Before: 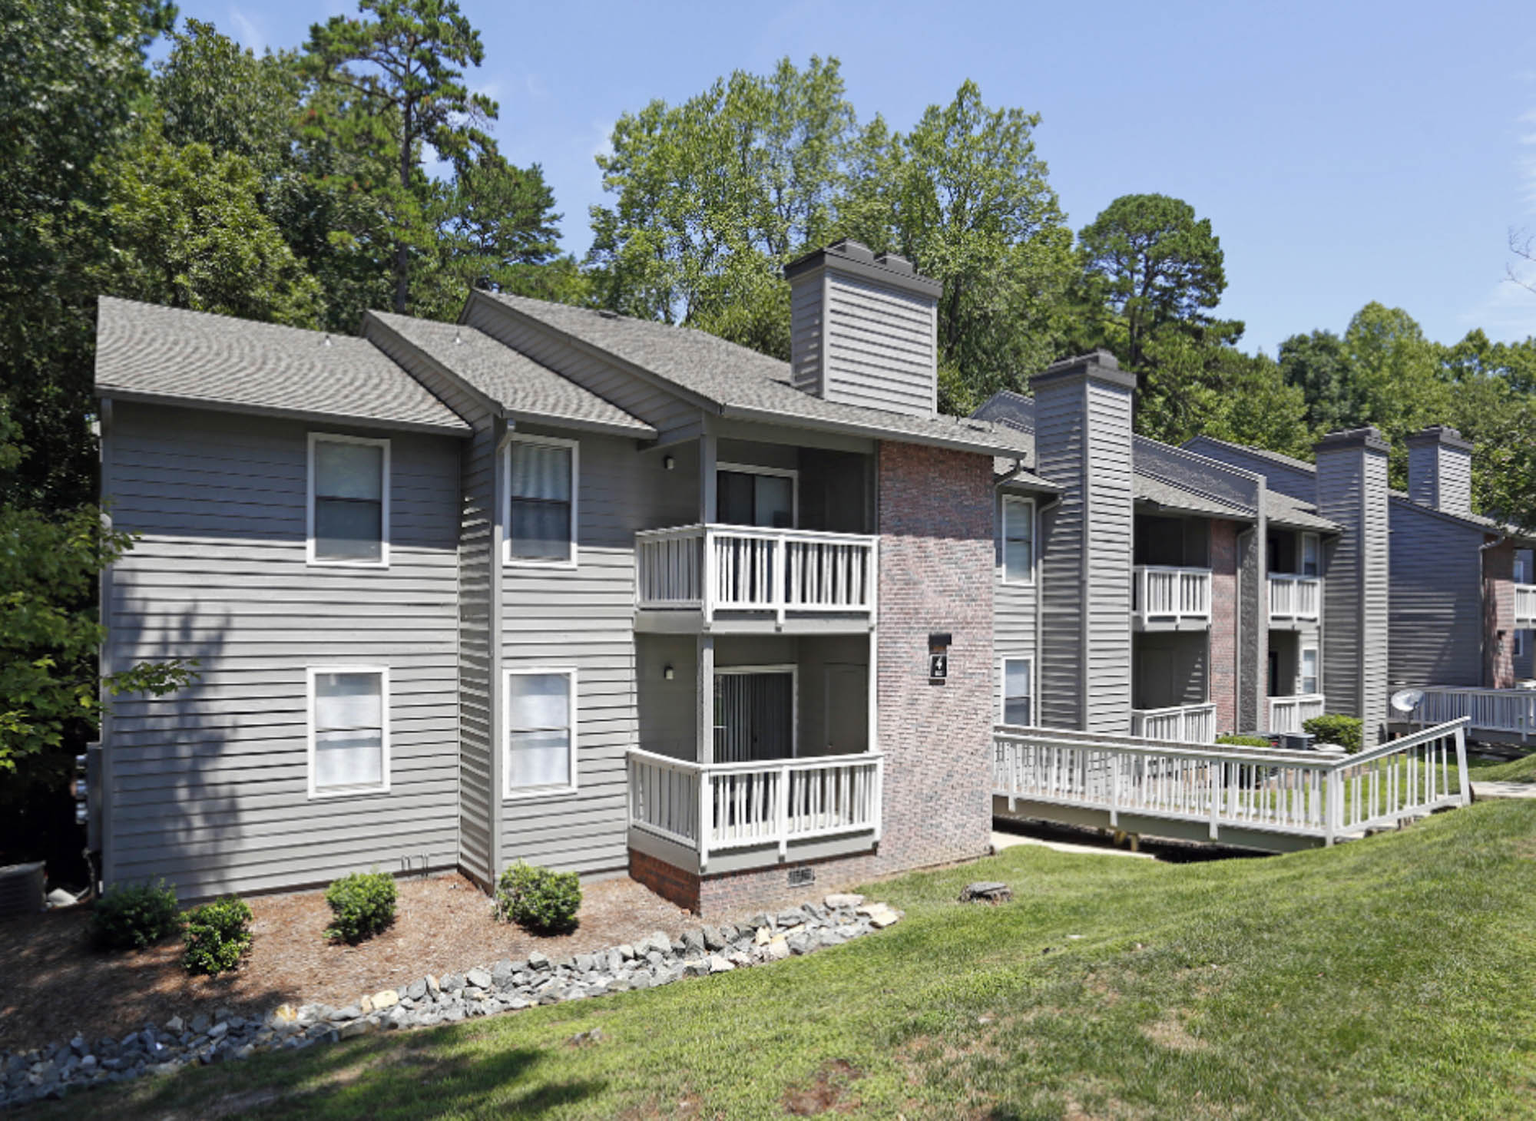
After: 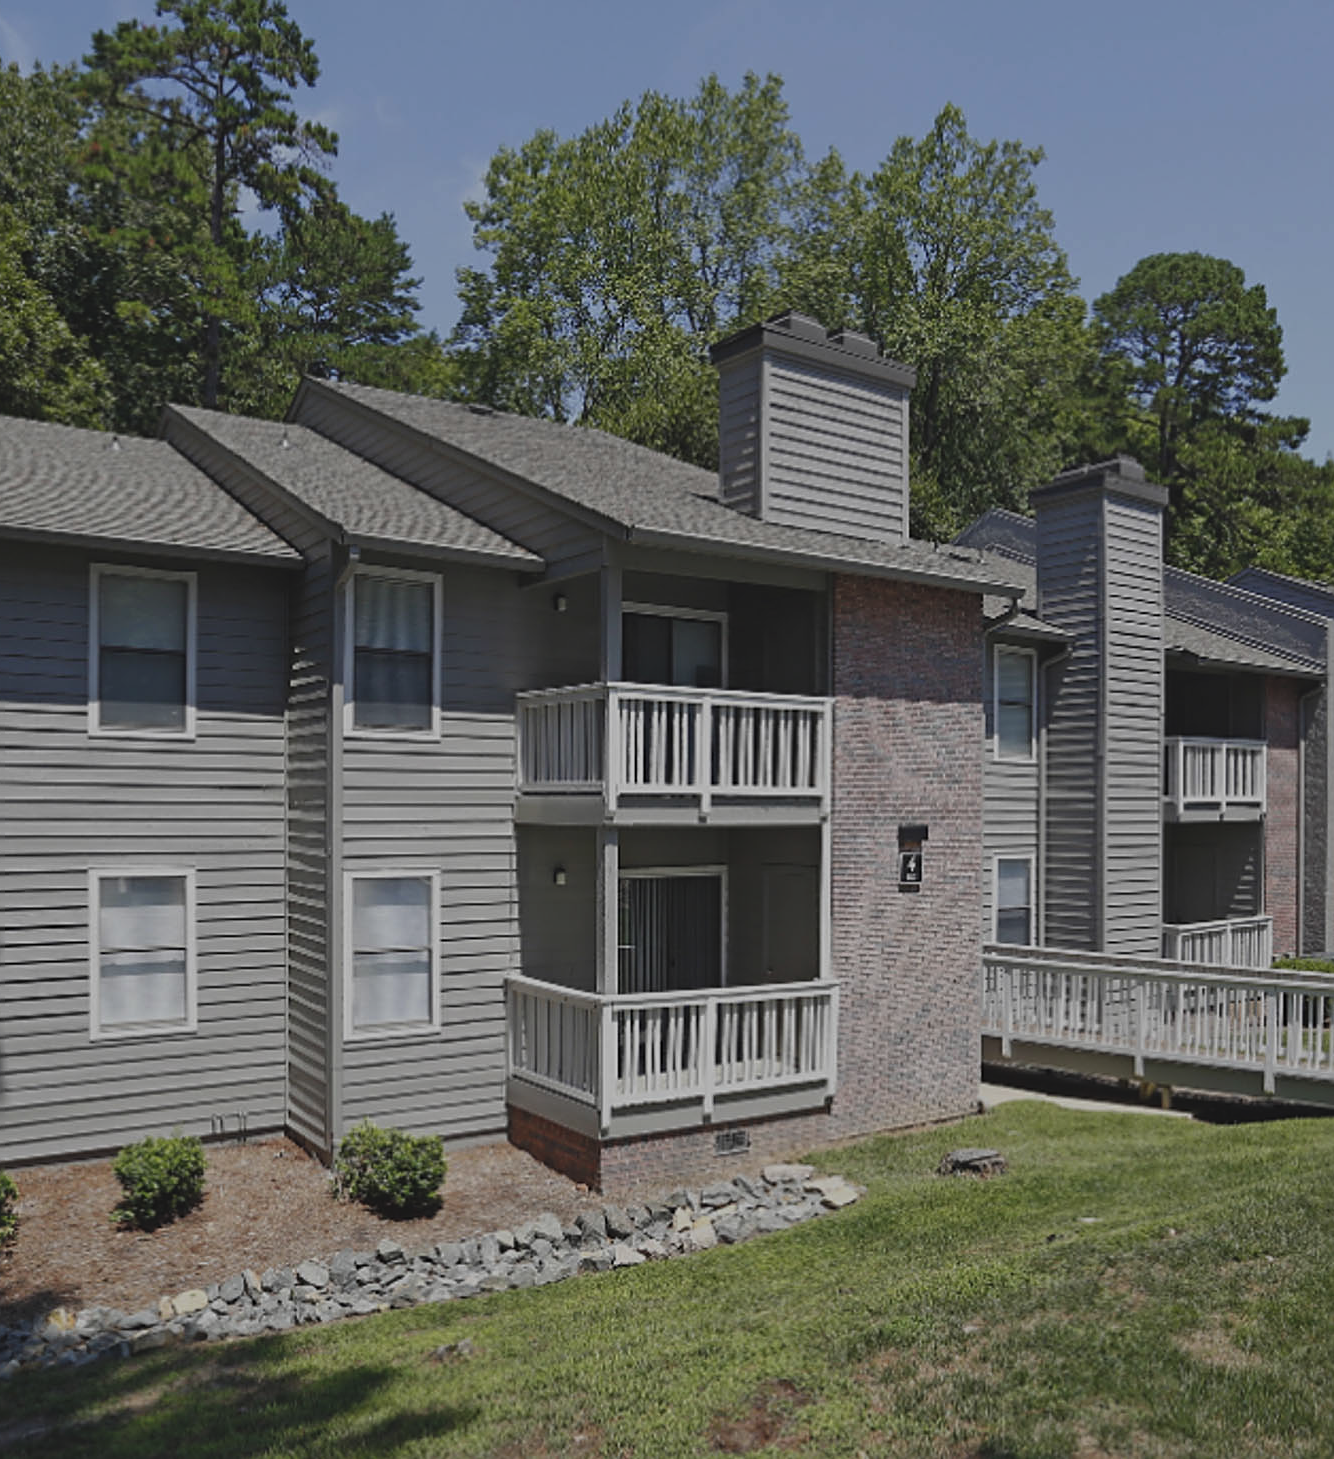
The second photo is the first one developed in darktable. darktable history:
sharpen: amount 0.499
exposure: black level correction -0.017, exposure -1.121 EV, compensate highlight preservation false
crop and rotate: left 15.576%, right 17.72%
